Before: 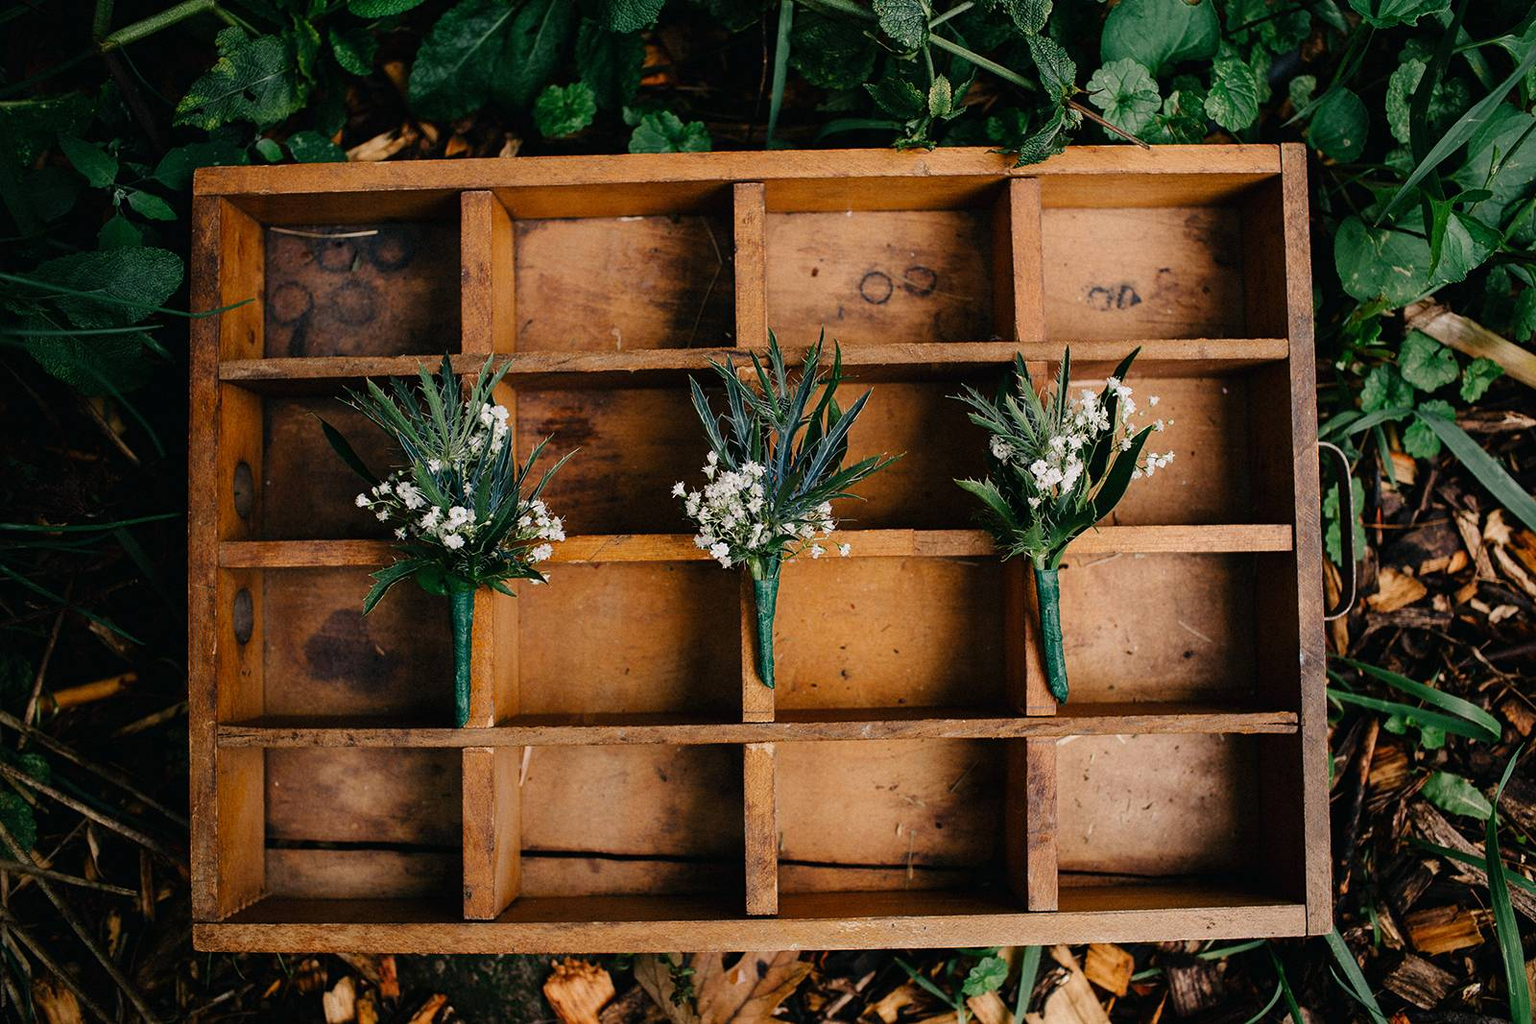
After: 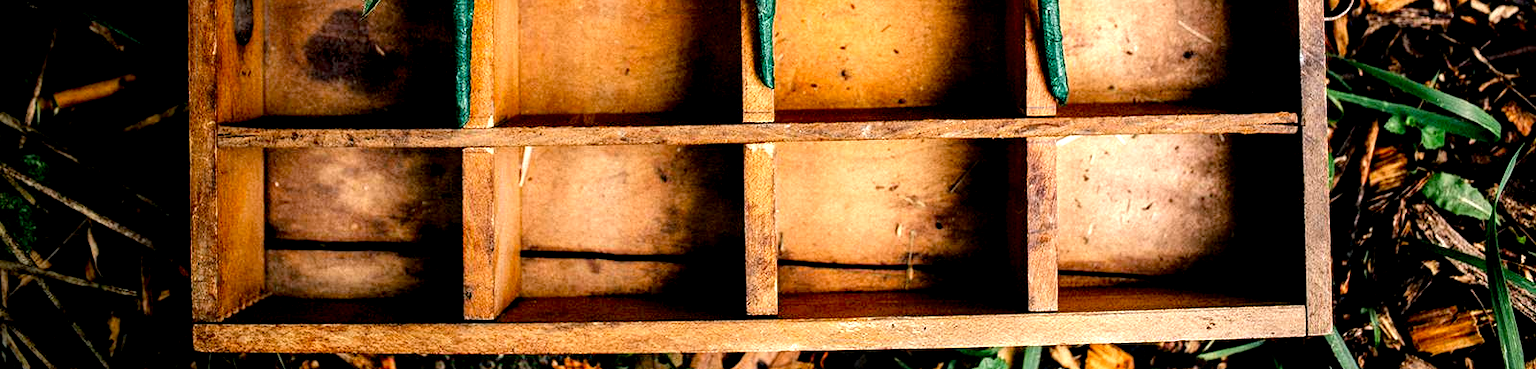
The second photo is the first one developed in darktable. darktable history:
tone equalizer: -8 EV -0.761 EV, -7 EV -0.671 EV, -6 EV -0.602 EV, -5 EV -0.422 EV, -3 EV 0.378 EV, -2 EV 0.6 EV, -1 EV 0.683 EV, +0 EV 0.746 EV, mask exposure compensation -0.513 EV
crop and rotate: top 58.613%, bottom 5.264%
exposure: black level correction 0.012, exposure 0.697 EV, compensate highlight preservation false
local contrast: on, module defaults
